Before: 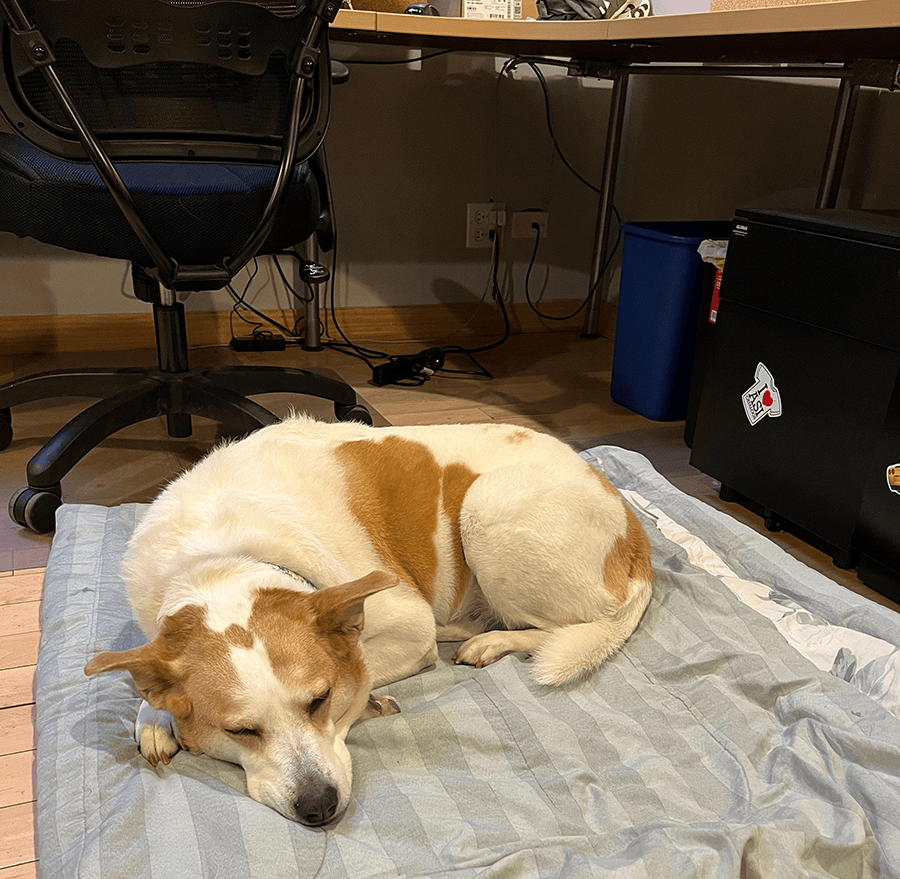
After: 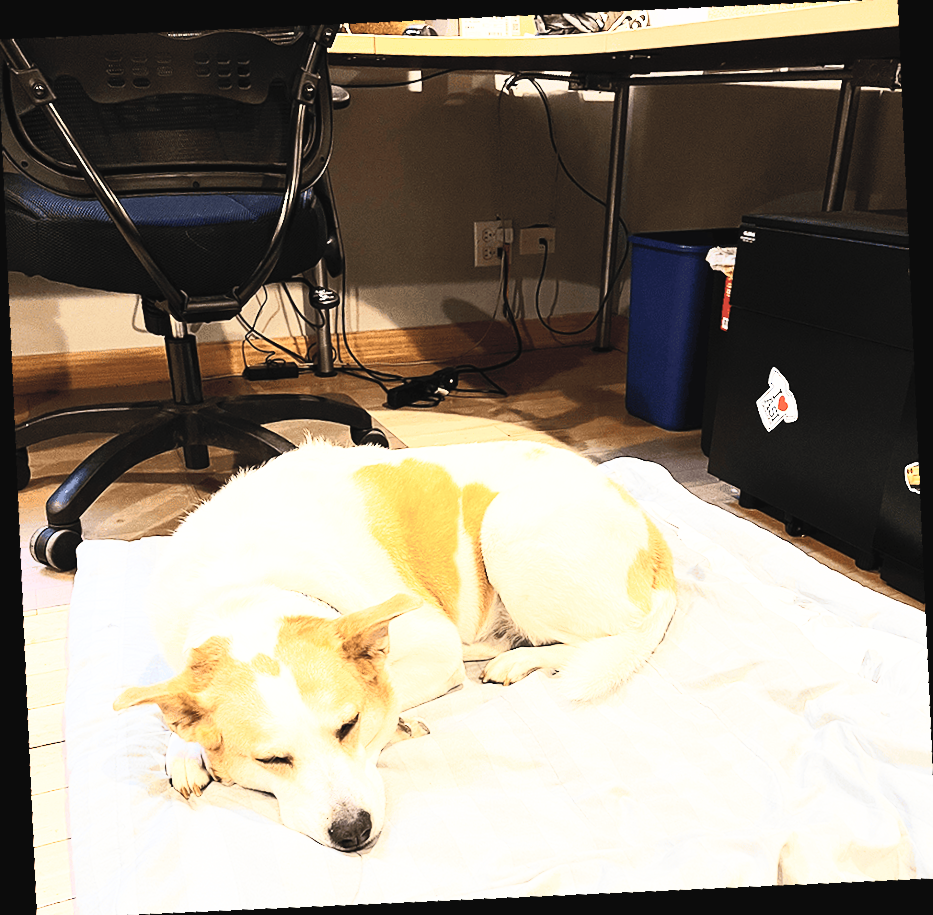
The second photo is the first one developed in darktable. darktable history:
rotate and perspective: rotation -4.98°, automatic cropping off
contrast brightness saturation: contrast 0.43, brightness 0.56, saturation -0.19
base curve: curves: ch0 [(0, 0) (0.007, 0.004) (0.027, 0.03) (0.046, 0.07) (0.207, 0.54) (0.442, 0.872) (0.673, 0.972) (1, 1)], preserve colors none
crop and rotate: angle -2.38°
